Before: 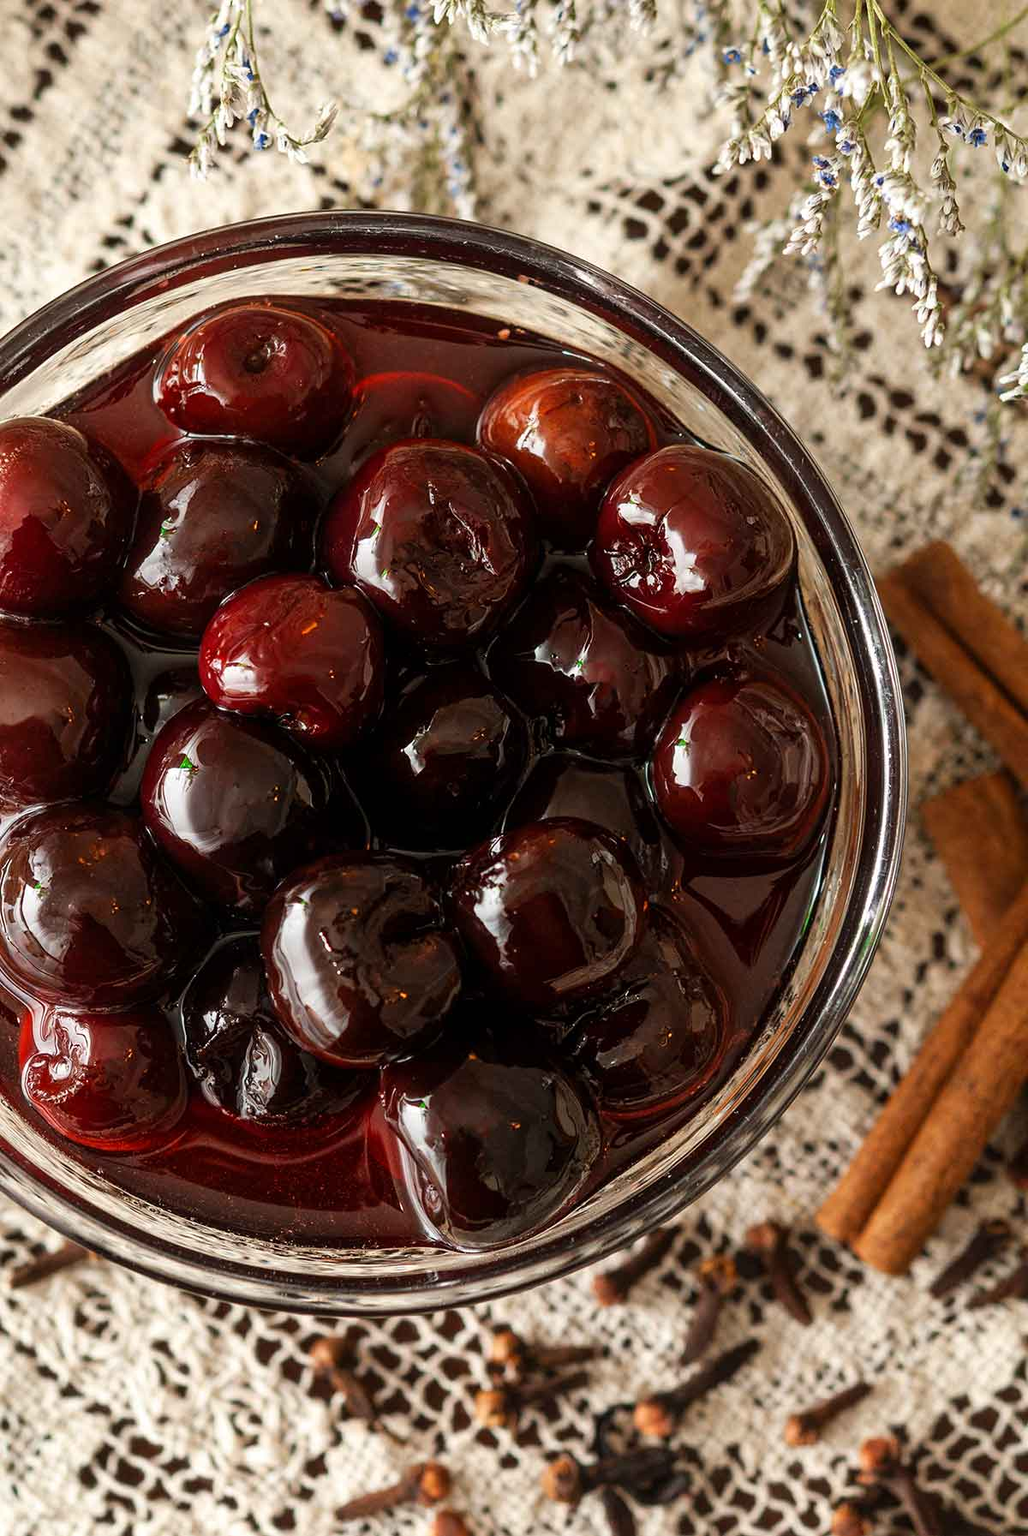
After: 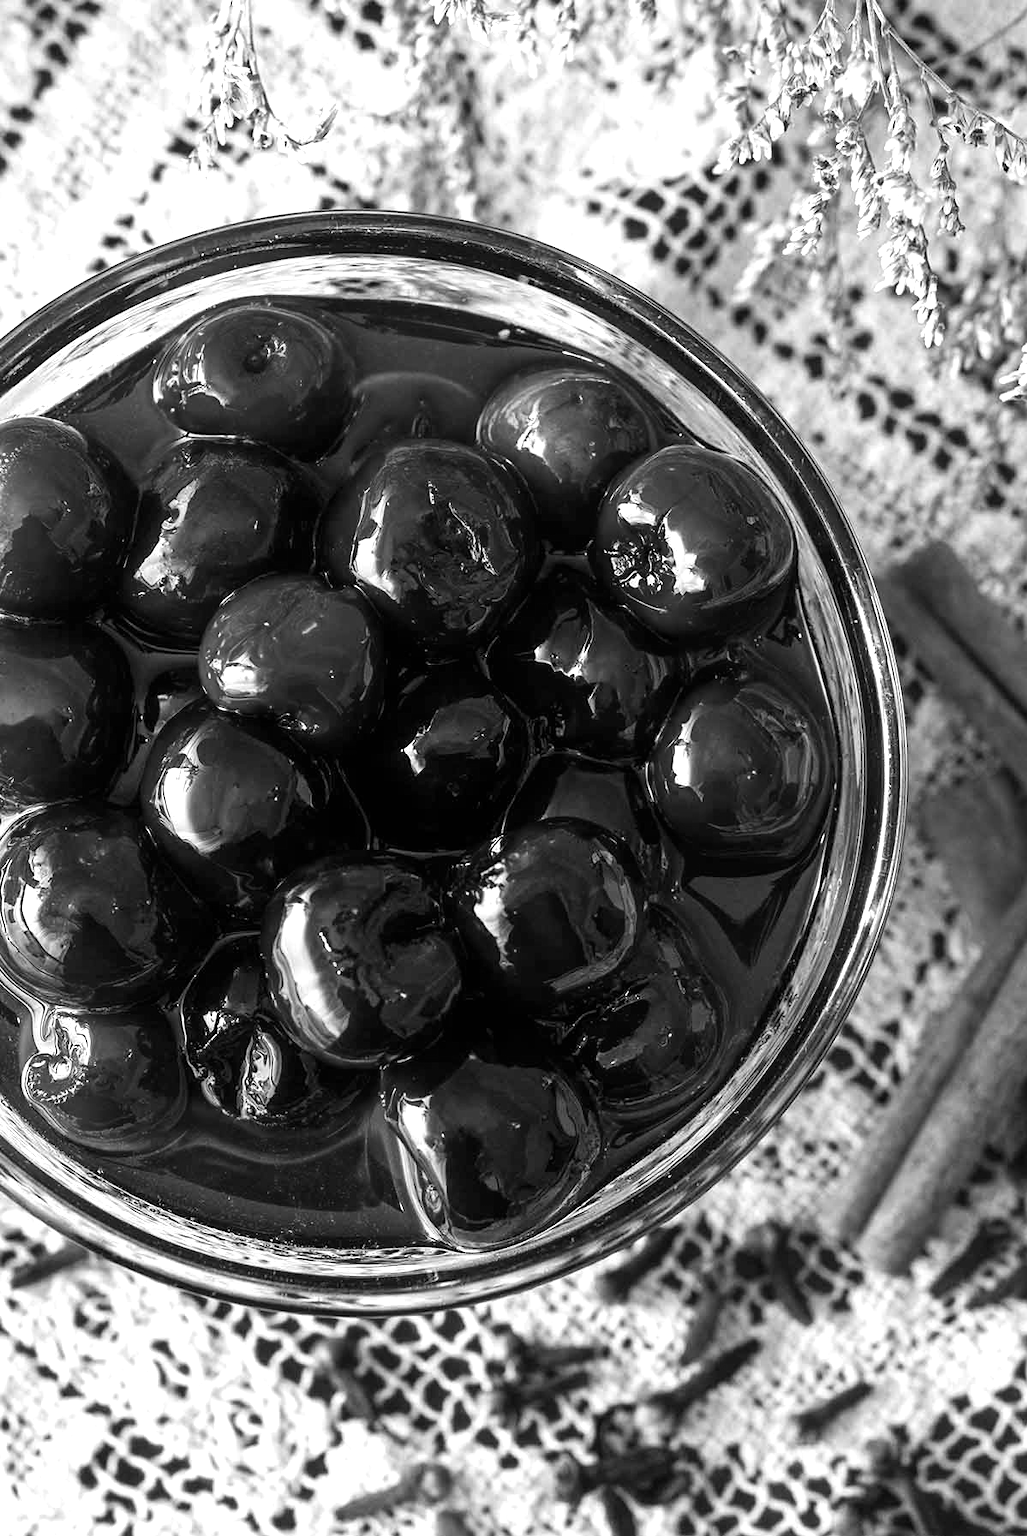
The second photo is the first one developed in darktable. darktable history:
color correction: highlights a* -2.68, highlights b* 2.57
exposure: exposure 0.375 EV, compensate highlight preservation false
color balance rgb: linear chroma grading › shadows 32%, linear chroma grading › global chroma -2%, linear chroma grading › mid-tones 4%, perceptual saturation grading › global saturation -2%, perceptual saturation grading › highlights -8%, perceptual saturation grading › mid-tones 8%, perceptual saturation grading › shadows 4%, perceptual brilliance grading › highlights 8%, perceptual brilliance grading › mid-tones 4%, perceptual brilliance grading › shadows 2%, global vibrance 16%, saturation formula JzAzBz (2021)
monochrome: on, module defaults
